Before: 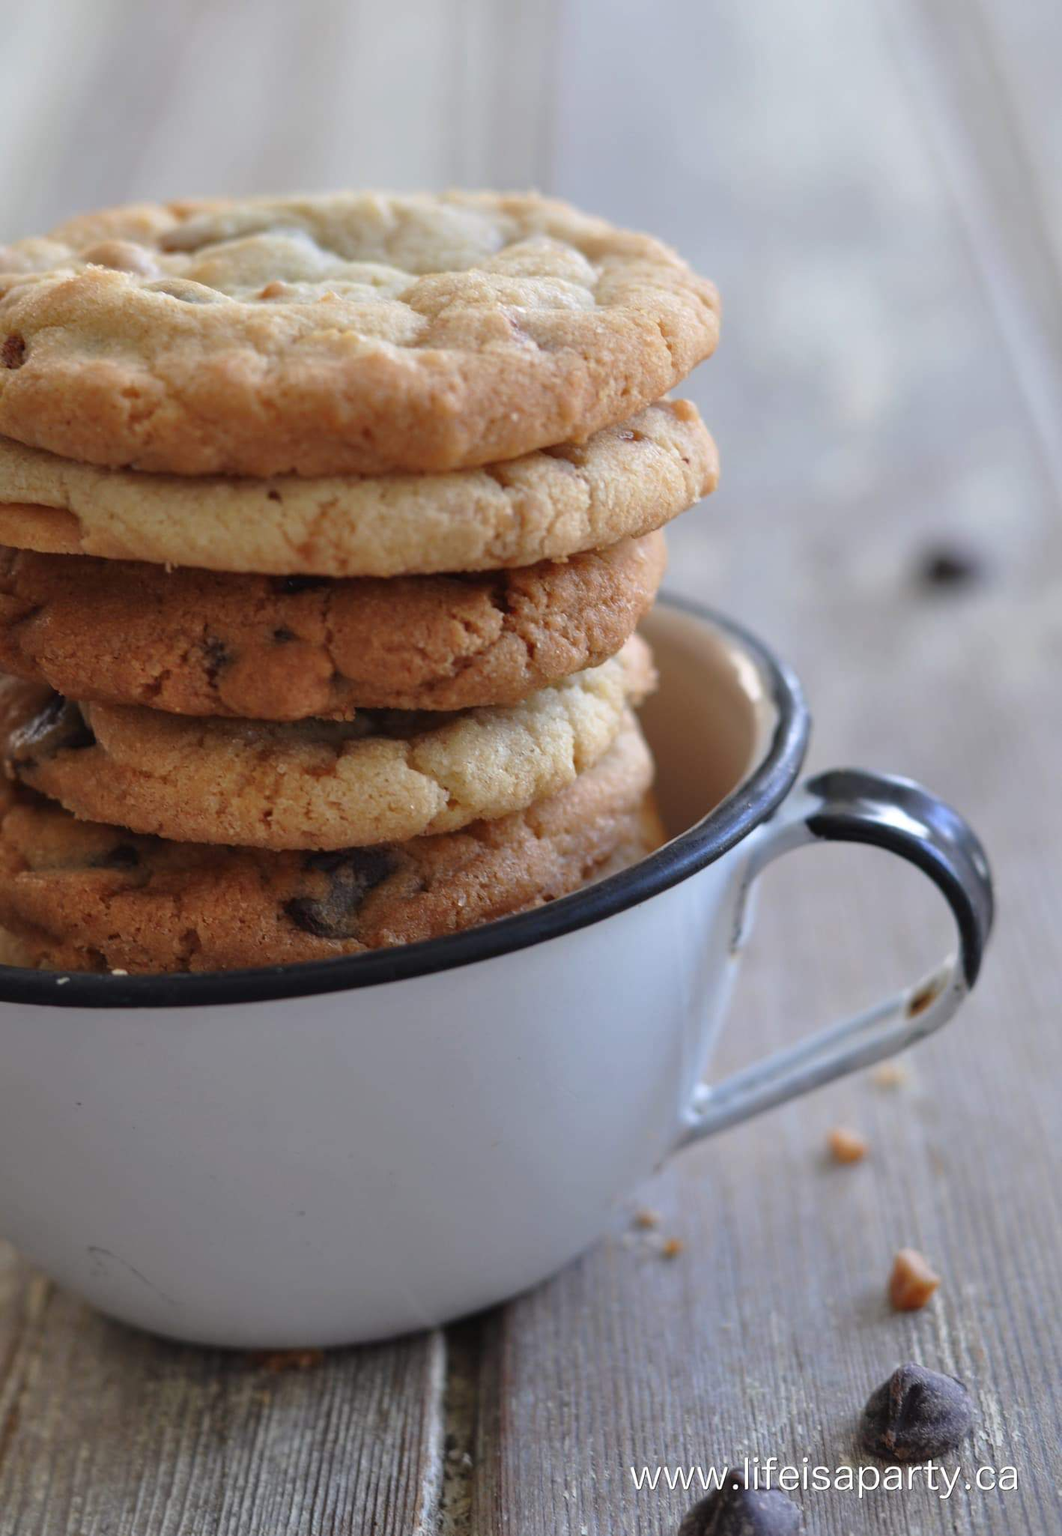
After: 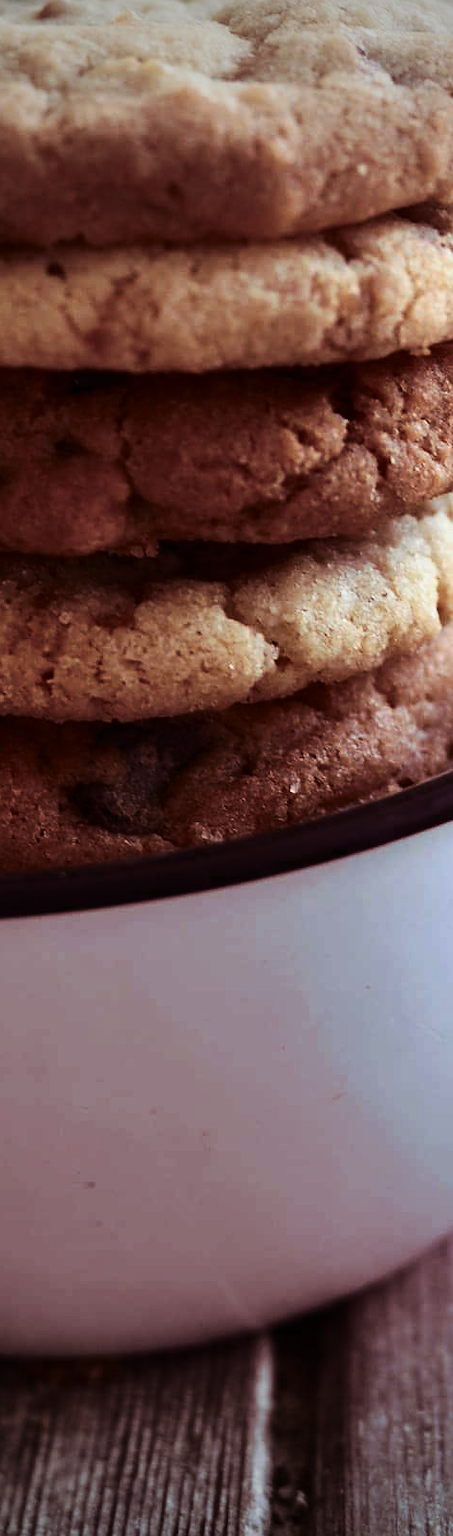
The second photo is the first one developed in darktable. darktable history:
contrast brightness saturation: contrast 0.32, brightness -0.08, saturation 0.17
sharpen: radius 0.969, amount 0.604
vignetting: fall-off start 75%, brightness -0.692, width/height ratio 1.084
crop and rotate: left 21.77%, top 18.528%, right 44.676%, bottom 2.997%
split-toning: on, module defaults
